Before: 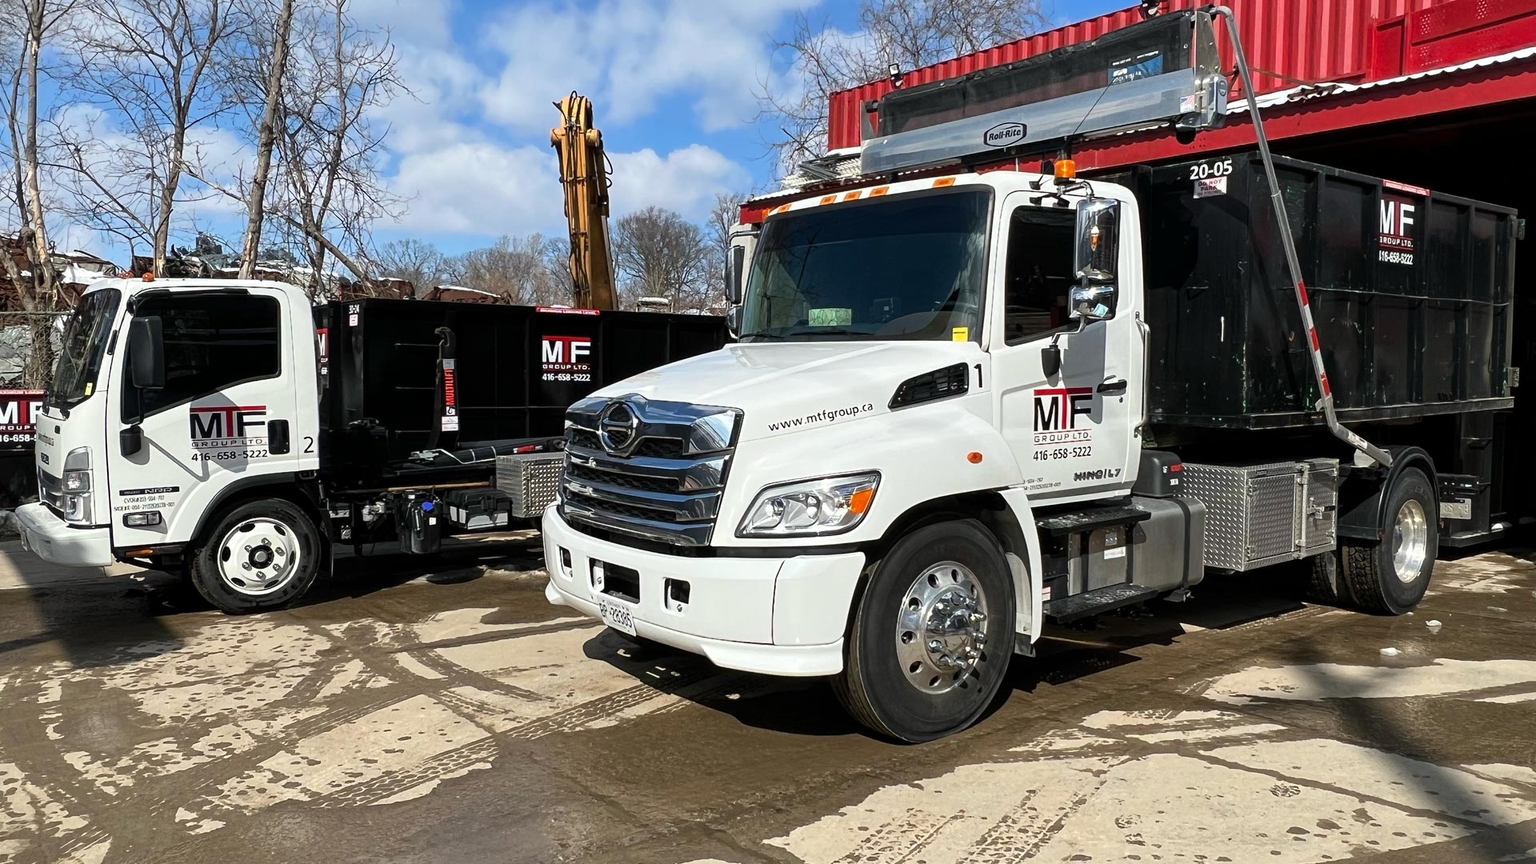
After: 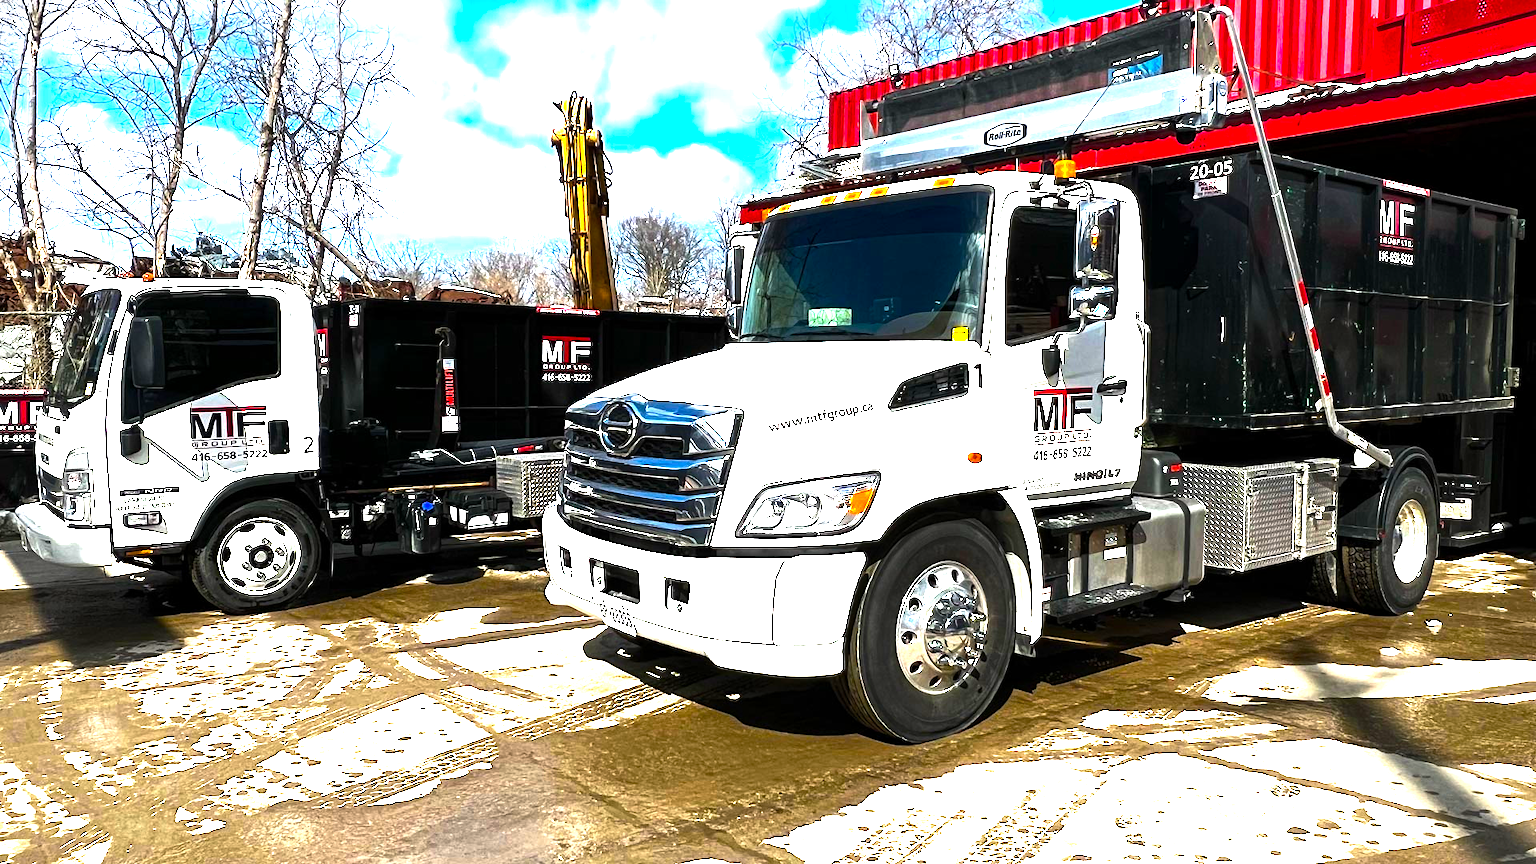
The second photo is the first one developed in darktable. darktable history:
color balance rgb: linear chroma grading › shadows -7.803%, linear chroma grading › global chroma 9.676%, perceptual saturation grading › global saturation 20%, perceptual saturation grading › highlights 2.037%, perceptual saturation grading › shadows 49.906%, perceptual brilliance grading › global brilliance 29.771%, perceptual brilliance grading › highlights 49.539%, perceptual brilliance grading › mid-tones 49.76%, perceptual brilliance grading › shadows -21.612%, global vibrance 11.297%
